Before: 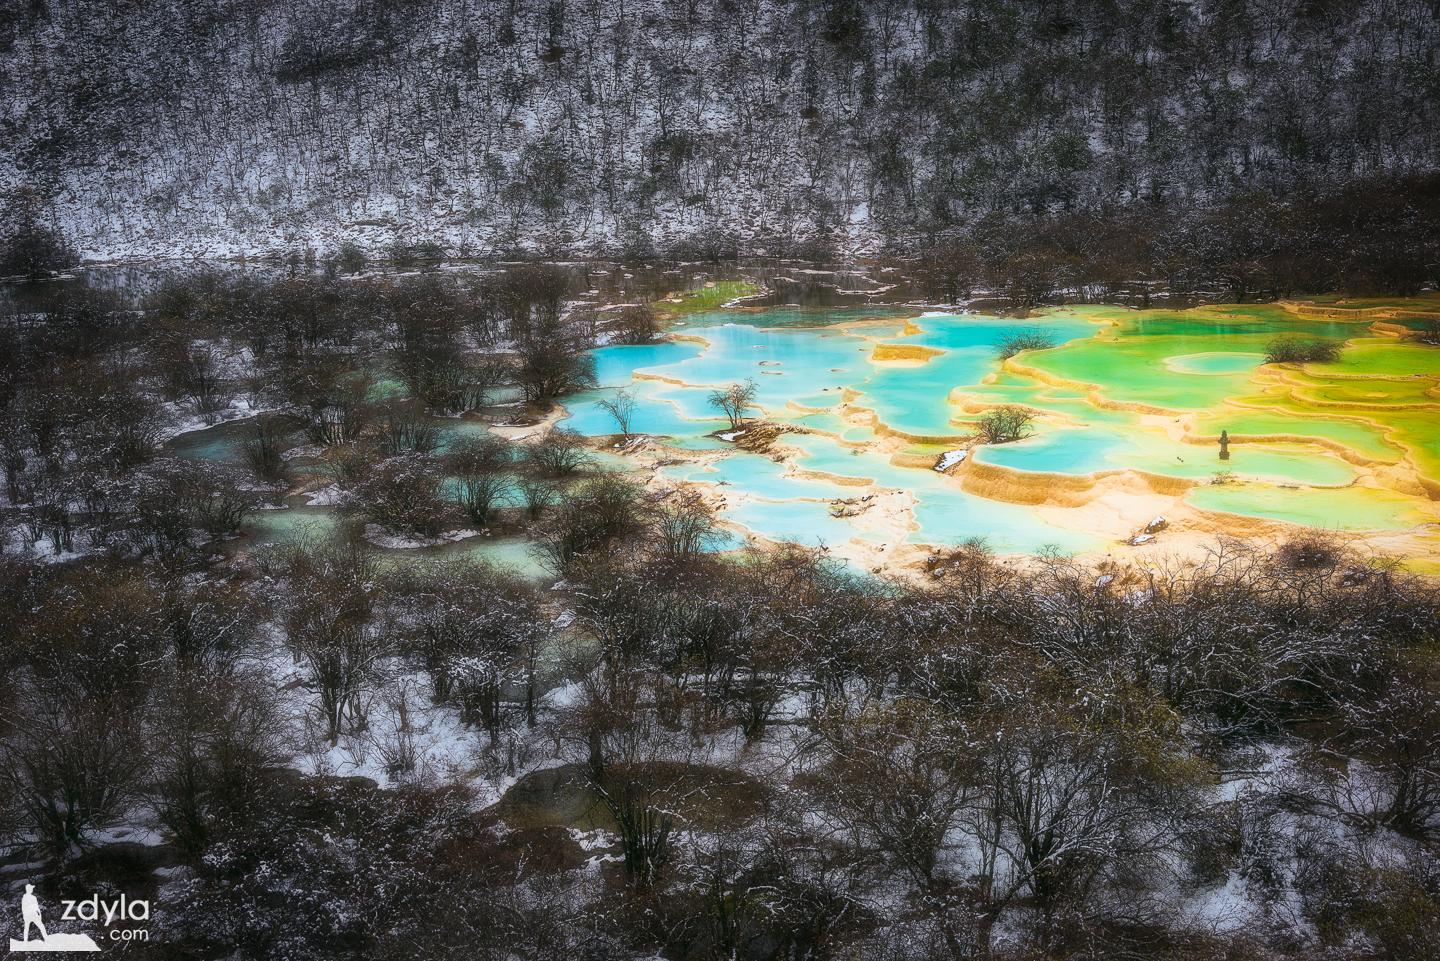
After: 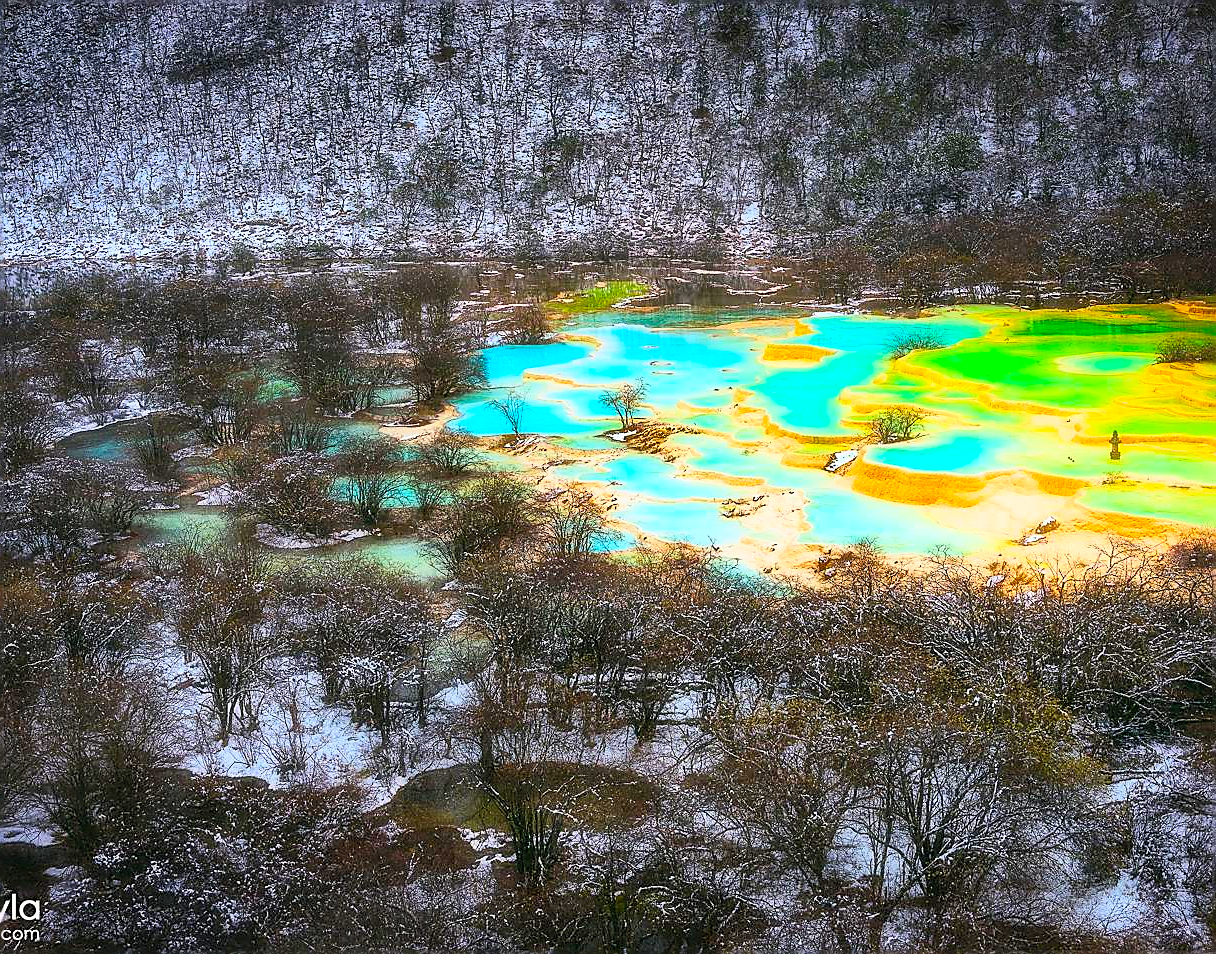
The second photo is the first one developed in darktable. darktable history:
contrast brightness saturation: contrast 0.2, brightness 0.2, saturation 0.8
sharpen: radius 1.4, amount 1.25, threshold 0.7
color balance rgb: perceptual saturation grading › global saturation 10%, global vibrance 10%
crop: left 7.598%, right 7.873%
